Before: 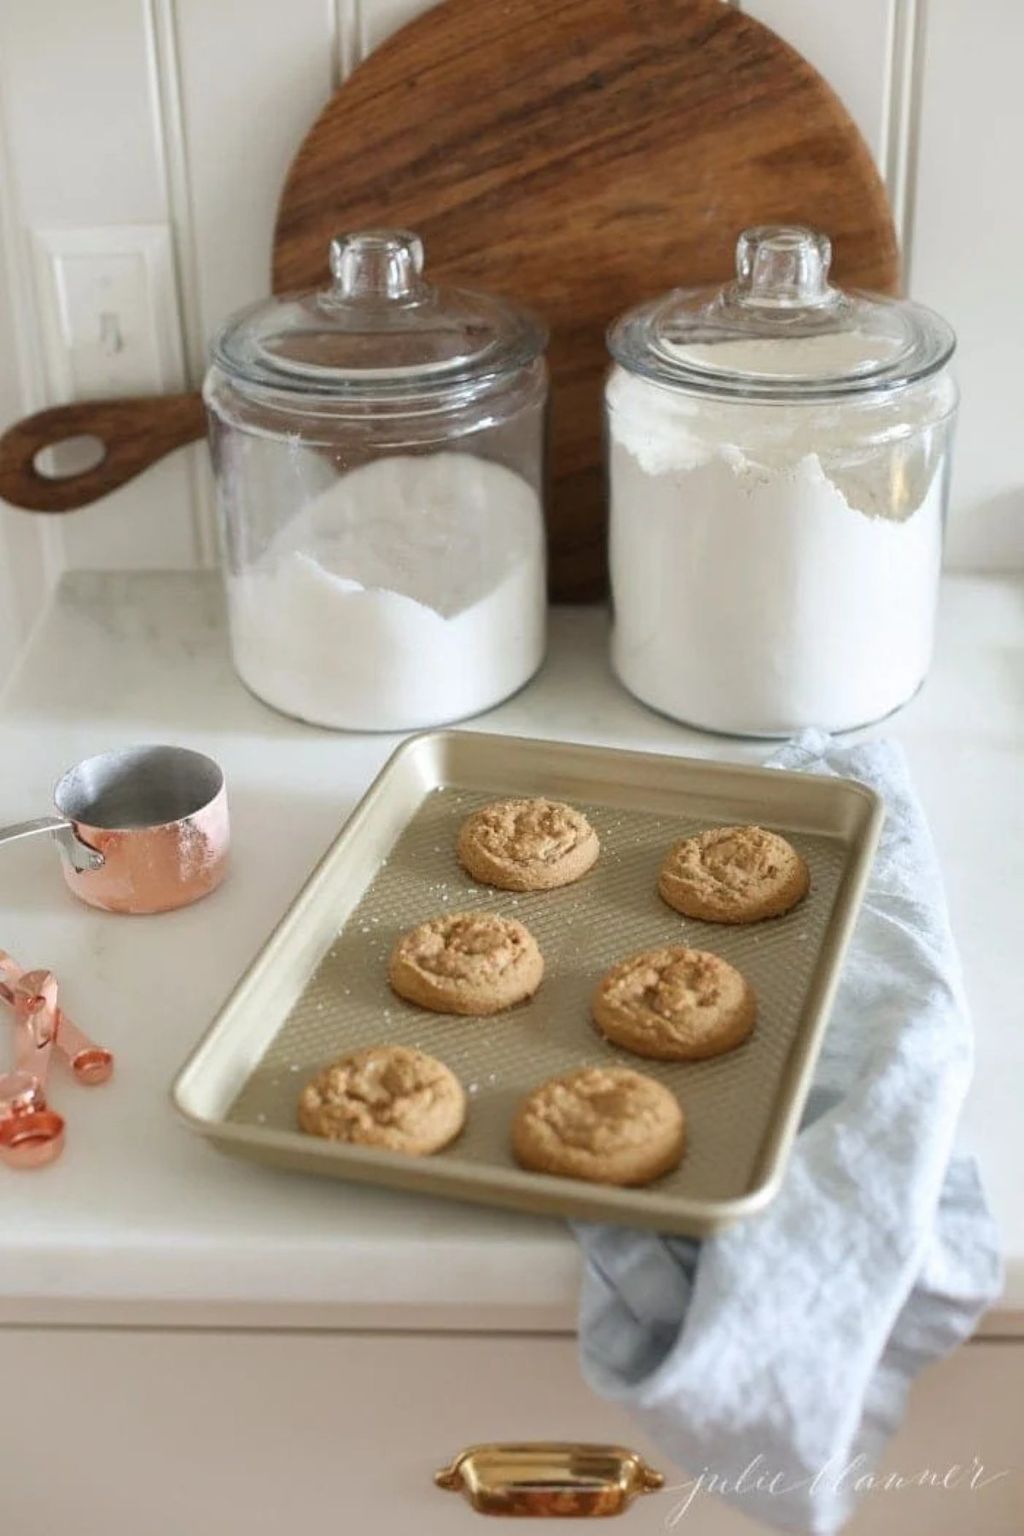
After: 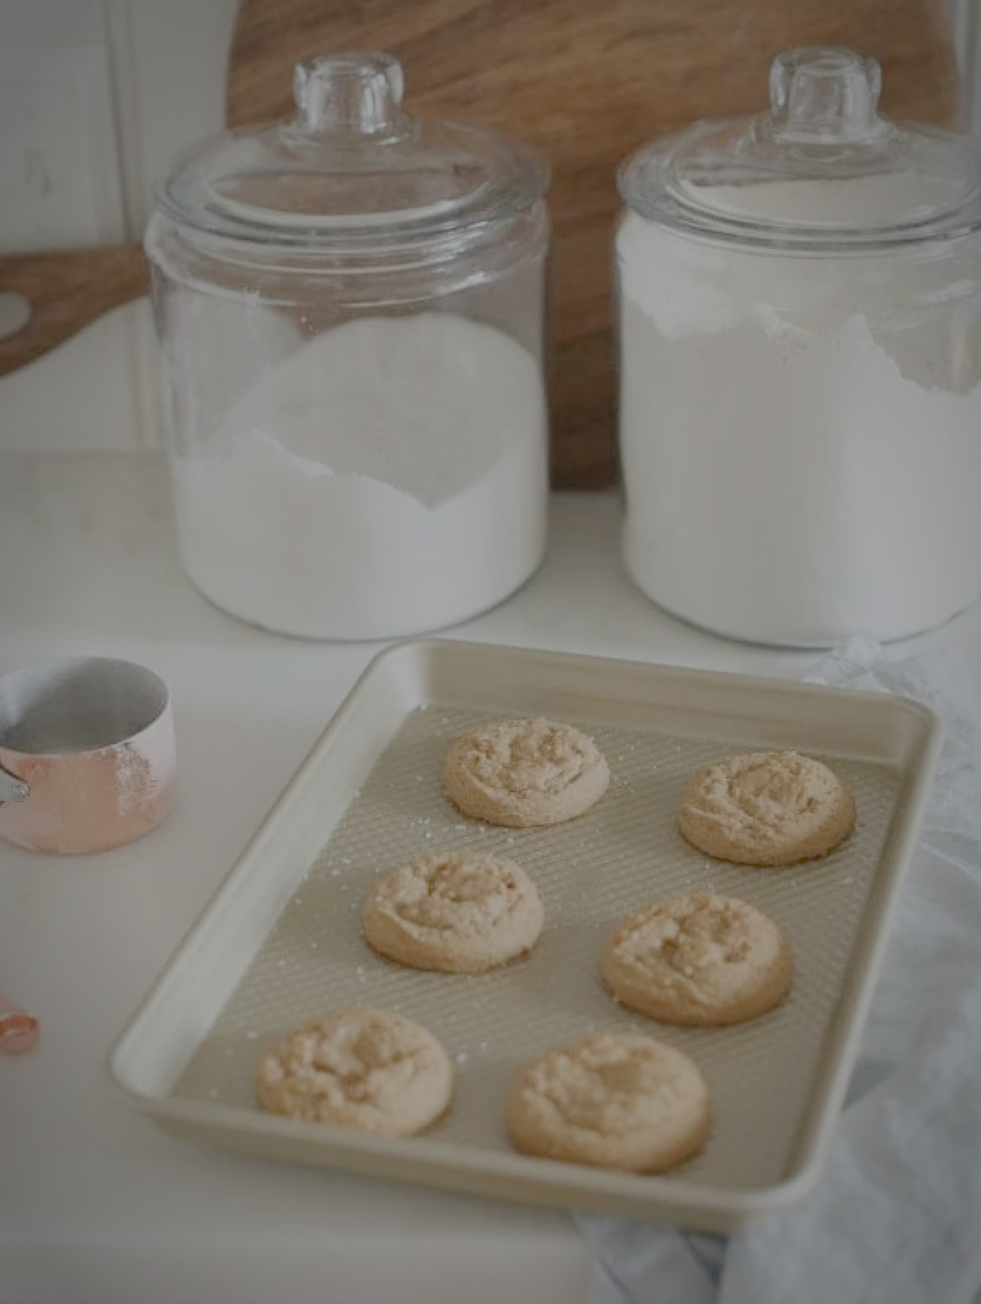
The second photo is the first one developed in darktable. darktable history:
crop: left 7.779%, top 12.075%, right 10.404%, bottom 15.444%
filmic rgb: black relative exposure -15.92 EV, white relative exposure 7.94 EV, threshold 3 EV, hardness 4.12, latitude 49.82%, contrast 0.502, add noise in highlights 0.001, preserve chrominance no, color science v3 (2019), use custom middle-gray values true, contrast in highlights soft, enable highlight reconstruction true
vignetting: saturation -0.024, automatic ratio true
